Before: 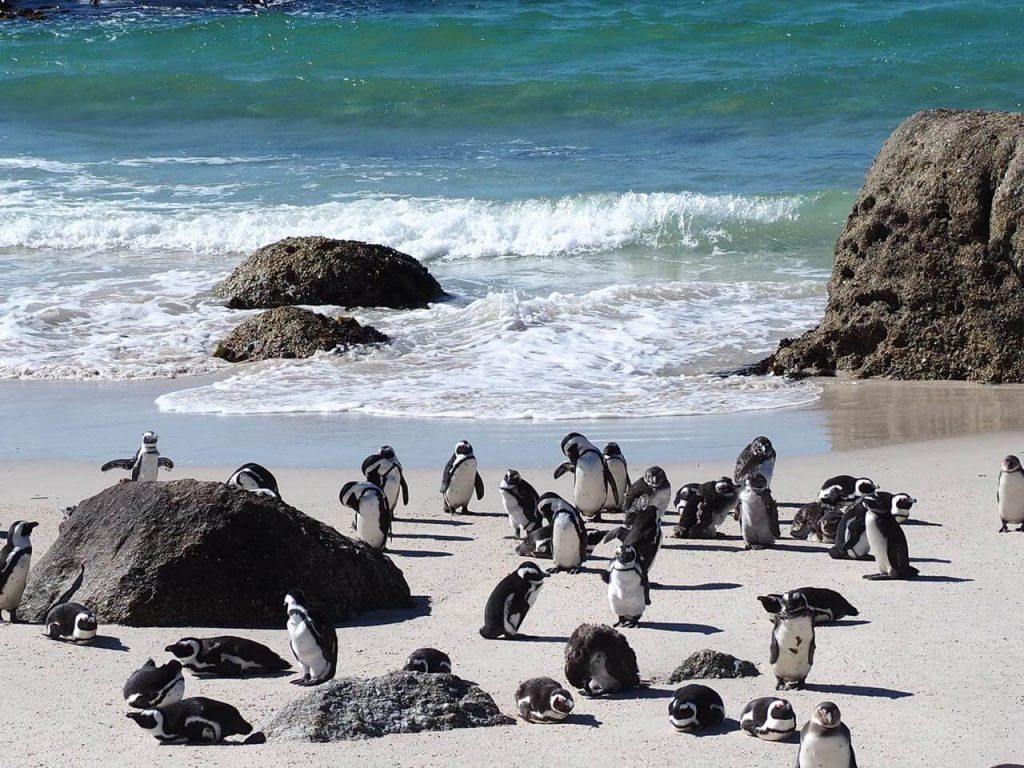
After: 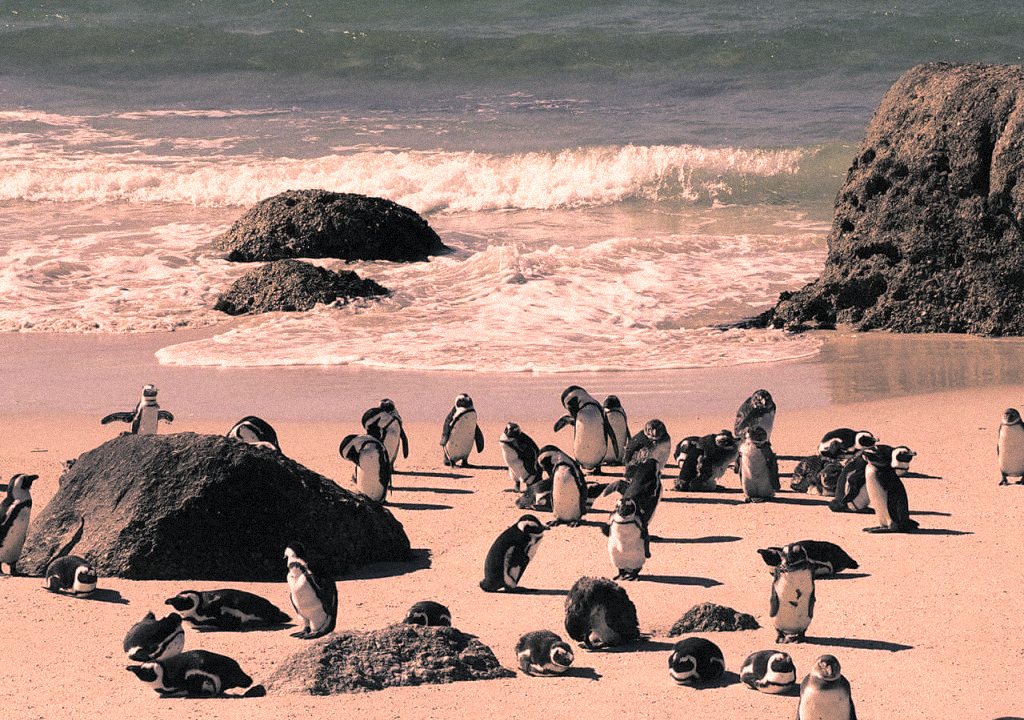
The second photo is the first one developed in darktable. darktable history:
grain: mid-tones bias 0%
color correction: highlights a* 40, highlights b* 40, saturation 0.69
split-toning: shadows › hue 201.6°, shadows › saturation 0.16, highlights › hue 50.4°, highlights › saturation 0.2, balance -49.9
crop and rotate: top 6.25%
